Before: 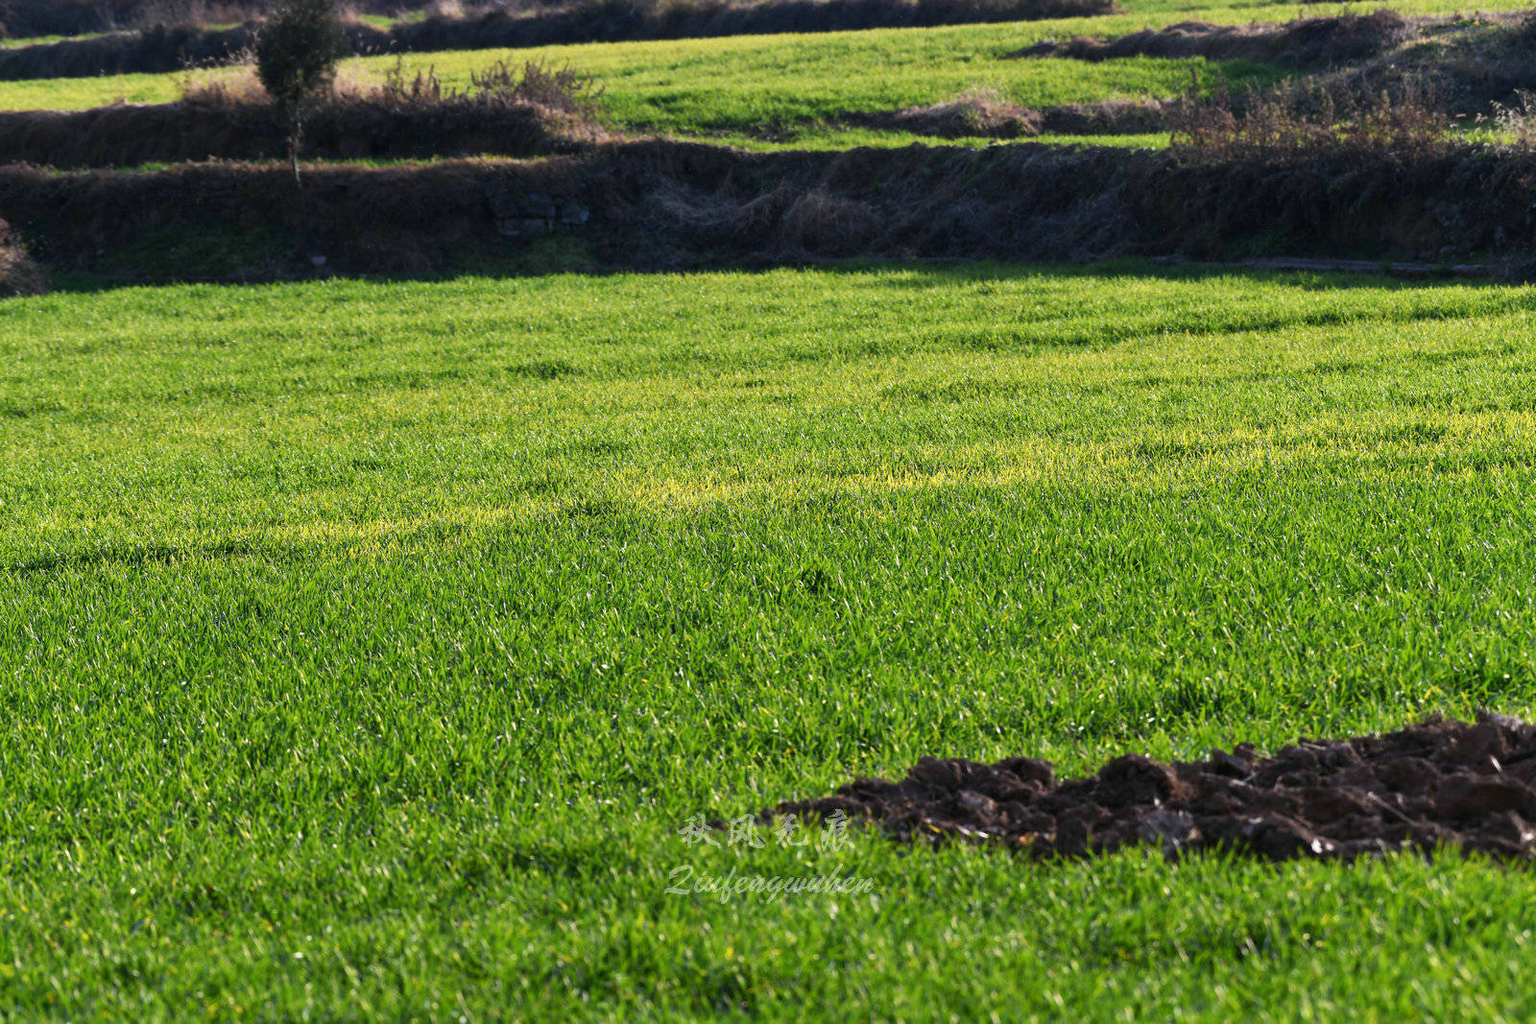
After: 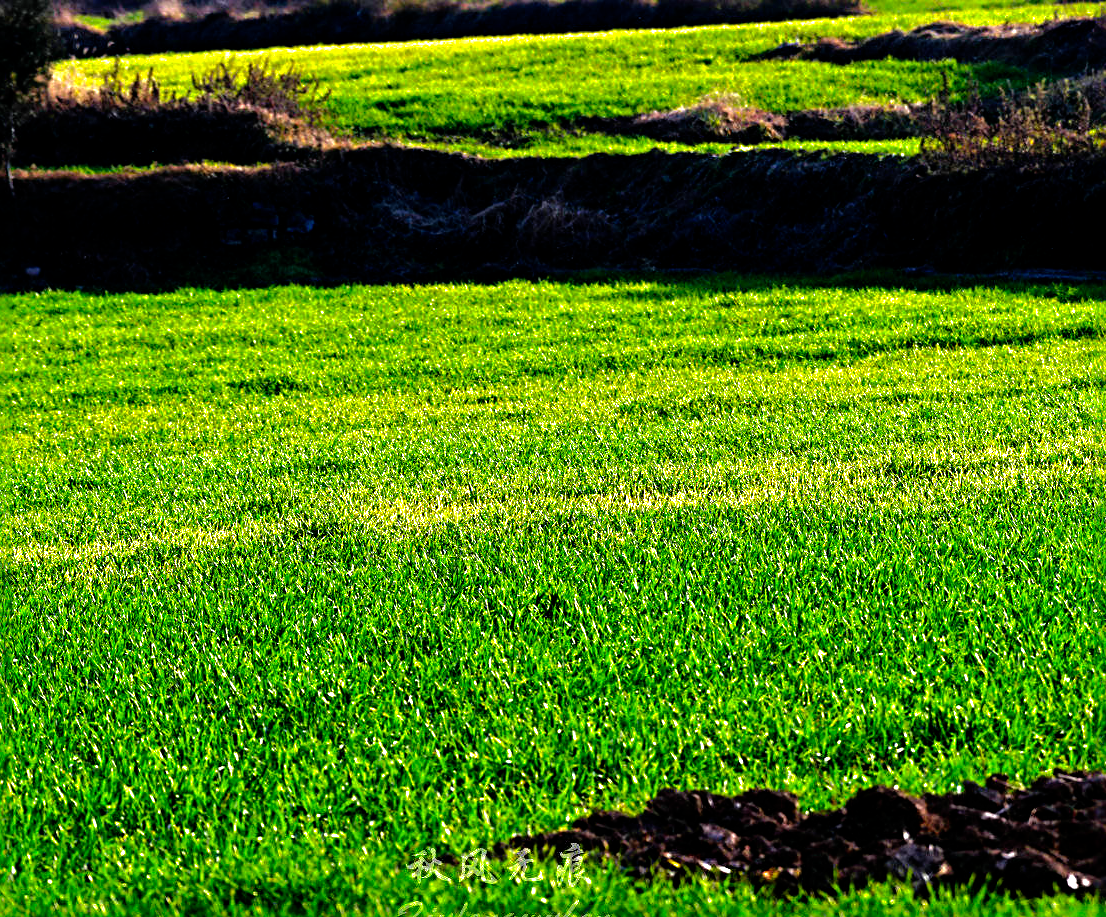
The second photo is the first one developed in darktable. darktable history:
crop: left 18.695%, right 12.134%, bottom 13.982%
tone equalizer: -7 EV 0.212 EV, -6 EV 0.138 EV, -5 EV 0.111 EV, -4 EV 0.061 EV, -2 EV -0.025 EV, -1 EV -0.022 EV, +0 EV -0.058 EV, edges refinement/feathering 500, mask exposure compensation -1.57 EV, preserve details no
sharpen: radius 4.836
contrast brightness saturation: saturation 0.176
filmic rgb: black relative exposure -8.27 EV, white relative exposure 2.25 EV, hardness 7.18, latitude 85.97%, contrast 1.7, highlights saturation mix -3.7%, shadows ↔ highlights balance -3.04%, add noise in highlights 0, preserve chrominance no, color science v3 (2019), use custom middle-gray values true, iterations of high-quality reconstruction 0, contrast in highlights soft
velvia: strength 14.33%
shadows and highlights: shadows 29.84
